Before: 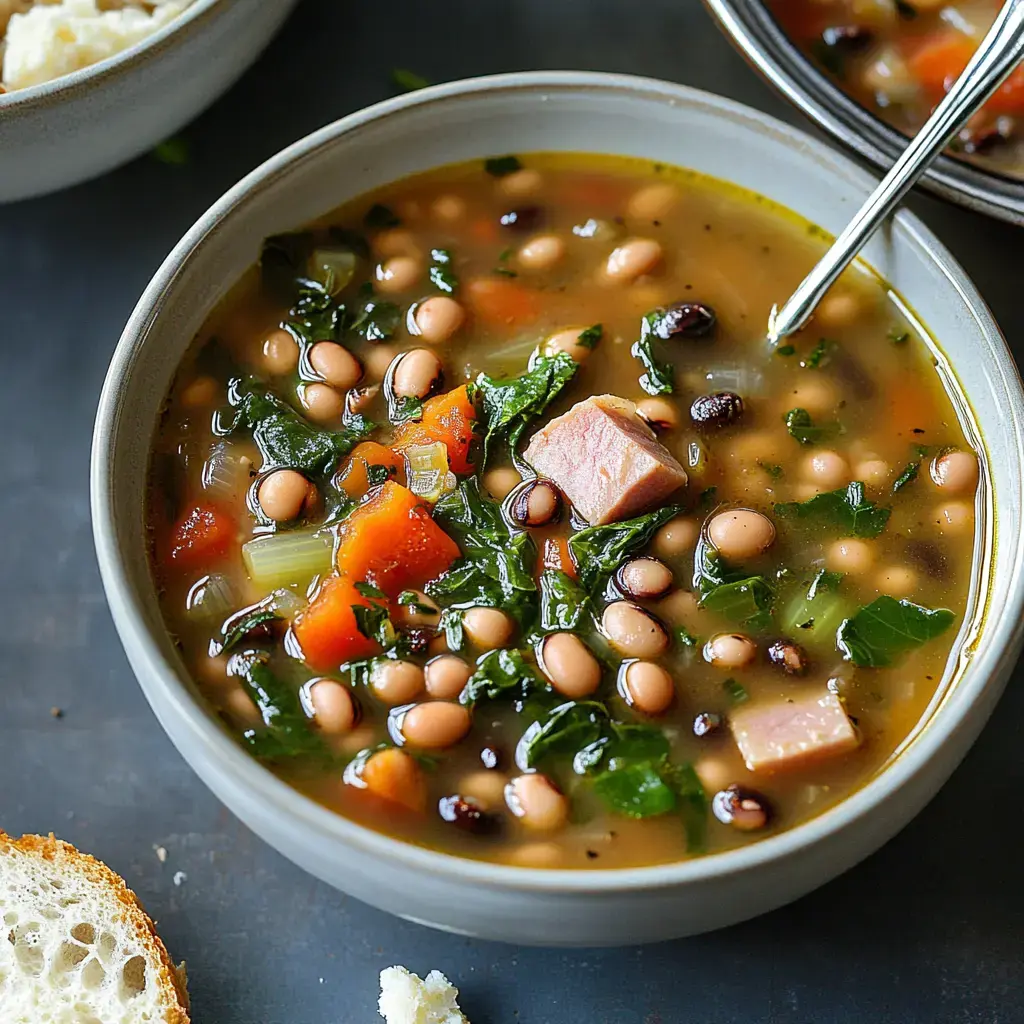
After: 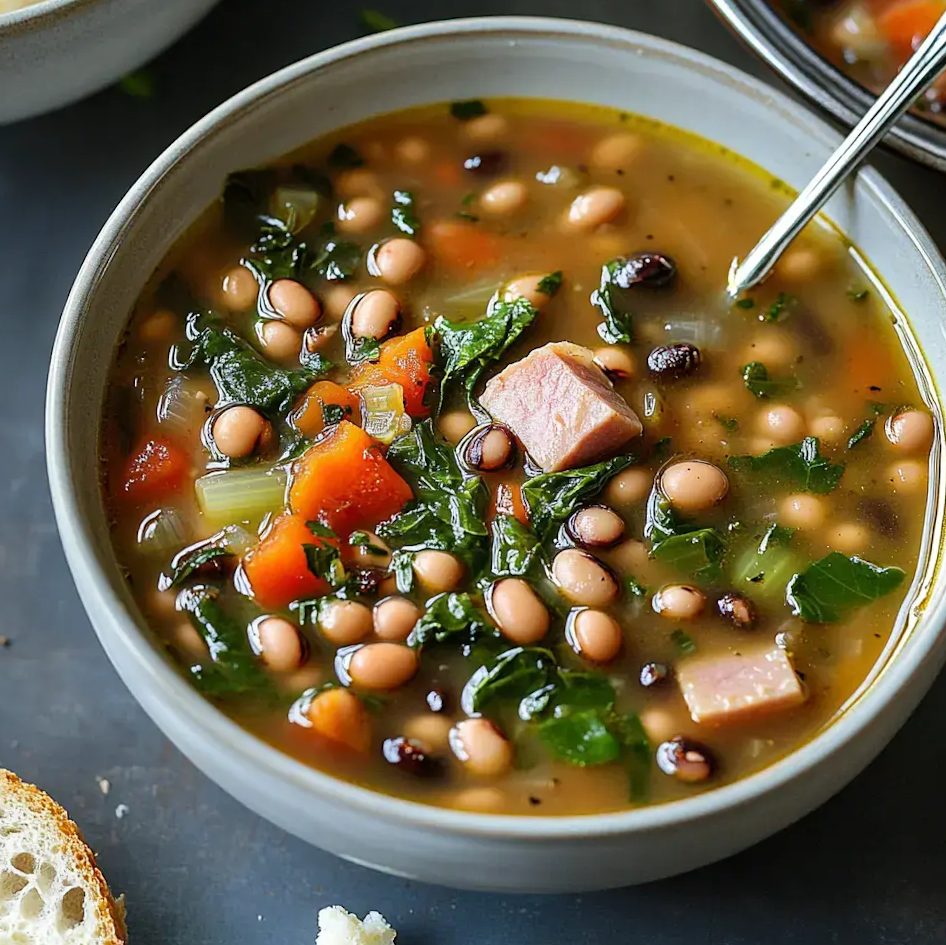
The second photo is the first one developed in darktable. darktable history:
crop and rotate: angle -1.91°, left 3.091%, top 4.093%, right 1.401%, bottom 0.576%
